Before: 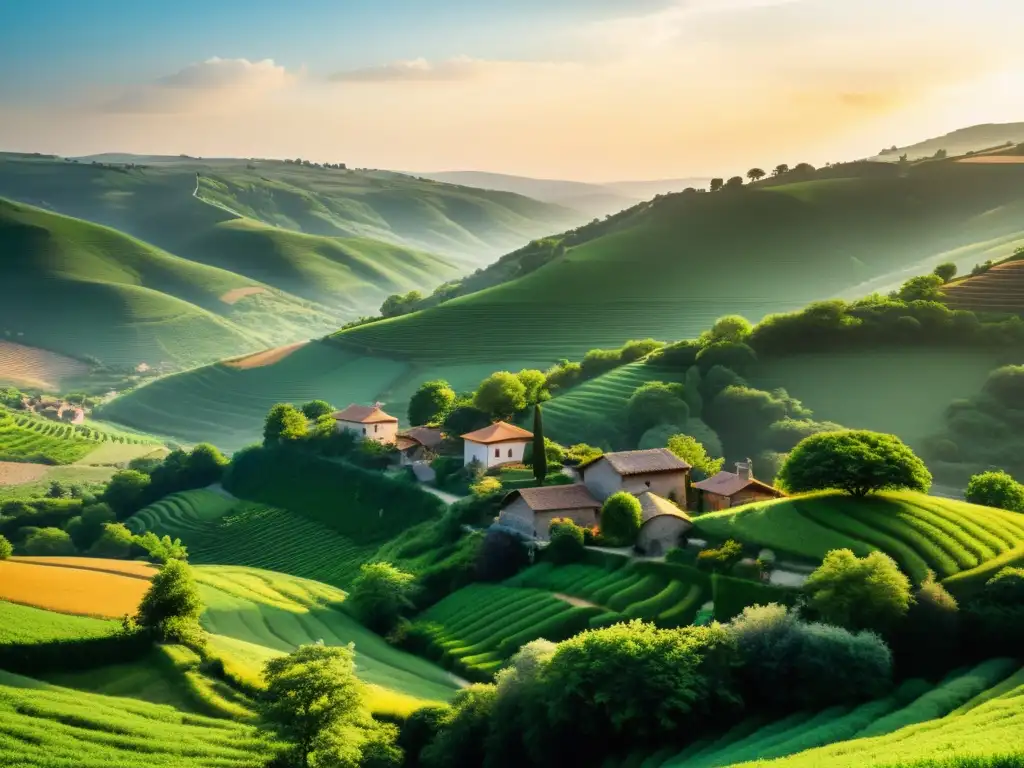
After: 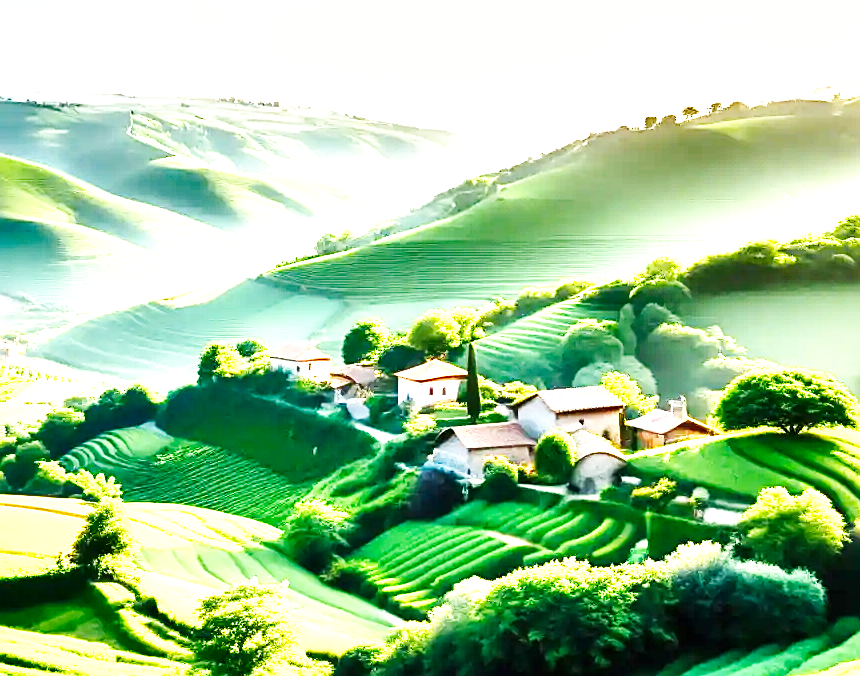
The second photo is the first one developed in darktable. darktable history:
local contrast: mode bilateral grid, contrast 20, coarseness 50, detail 120%, midtone range 0.2
sharpen: on, module defaults
base curve: curves: ch0 [(0, 0) (0.007, 0.004) (0.027, 0.03) (0.046, 0.07) (0.207, 0.54) (0.442, 0.872) (0.673, 0.972) (1, 1)], preserve colors none
exposure: black level correction 0, exposure 1.623 EV, compensate highlight preservation false
shadows and highlights: shadows 11.69, white point adjustment 1.21, soften with gaussian
crop: left 6.46%, top 8.117%, right 9.528%, bottom 3.761%
